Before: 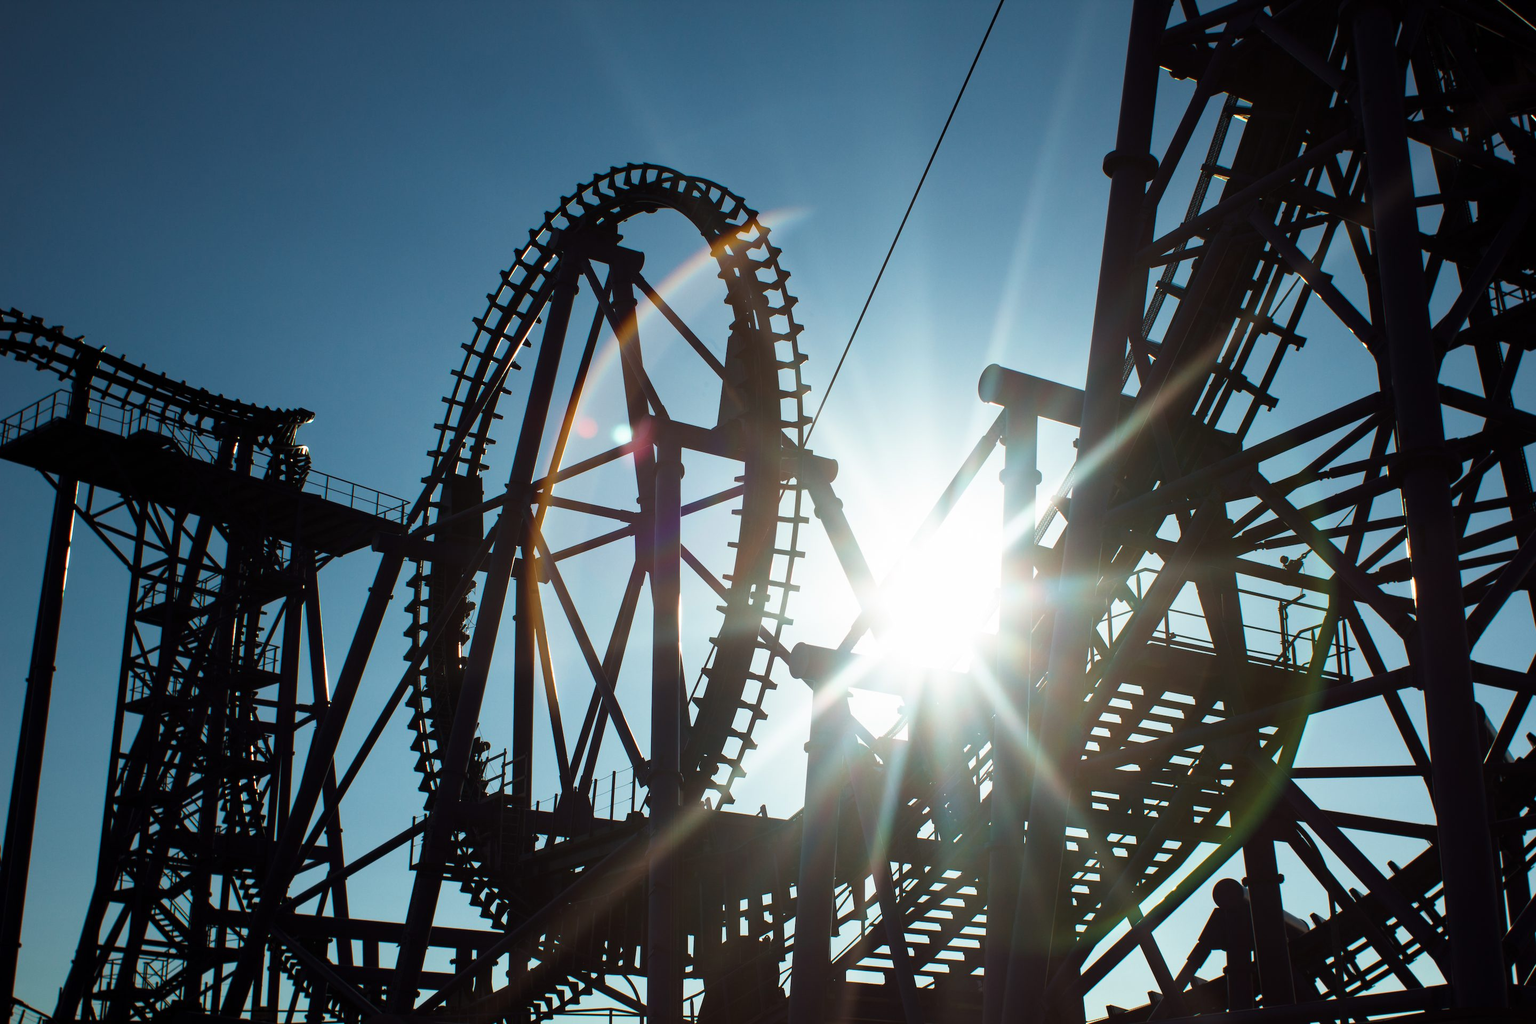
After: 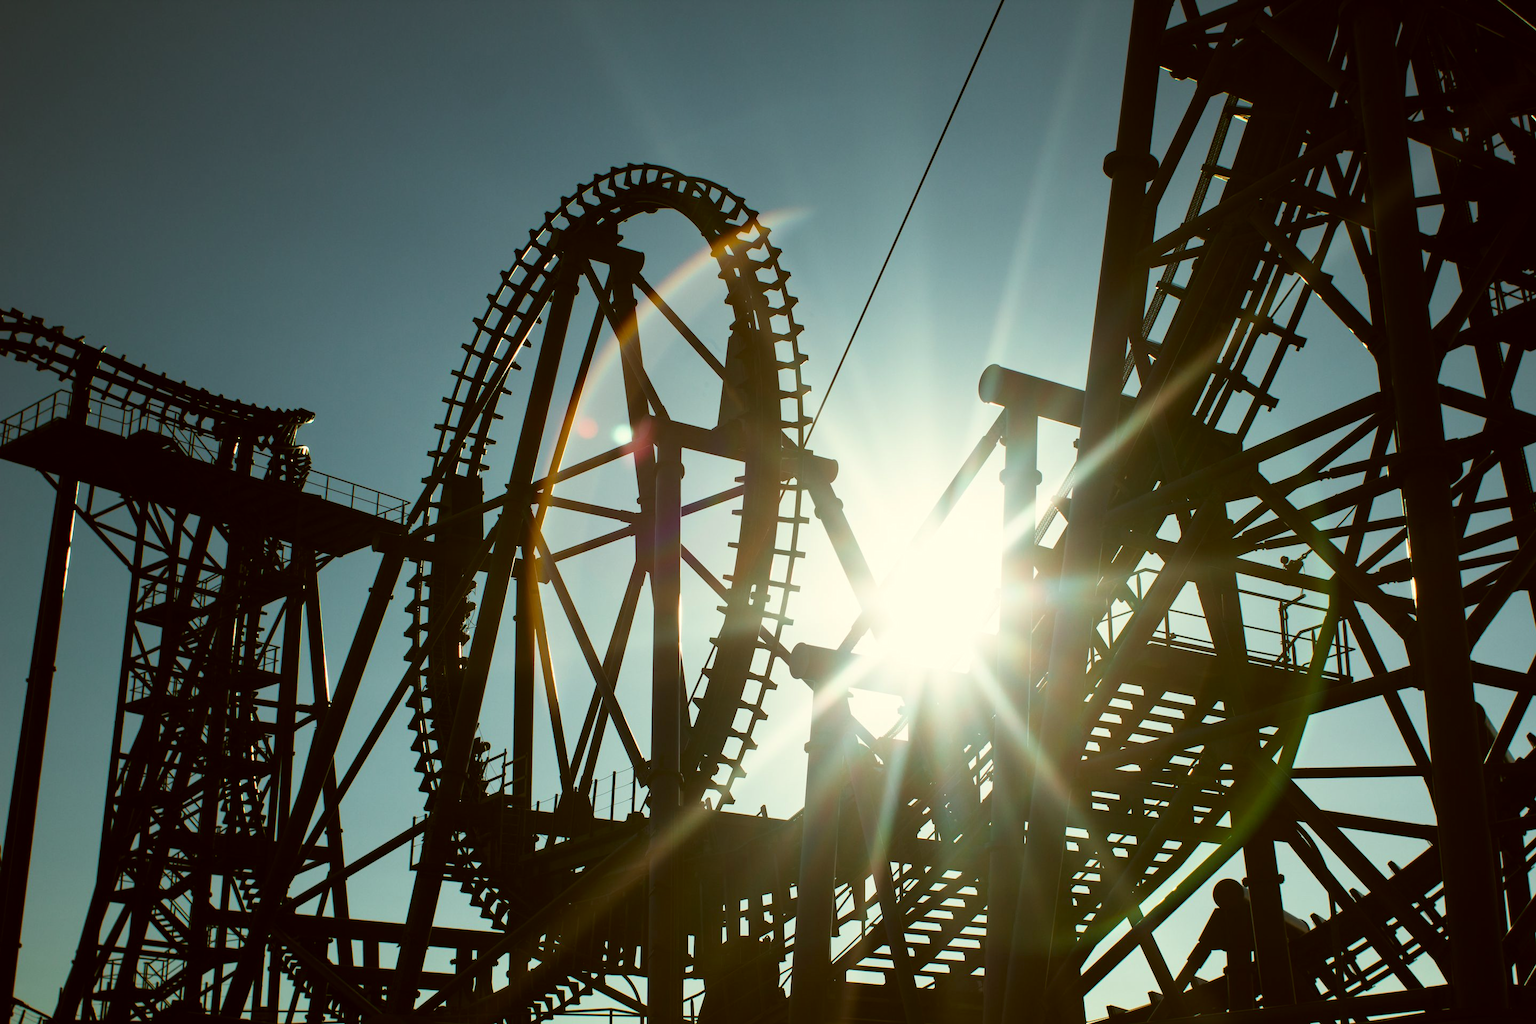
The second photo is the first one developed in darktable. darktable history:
color correction: highlights a* -1.55, highlights b* 10.46, shadows a* 0.249, shadows b* 19.63
